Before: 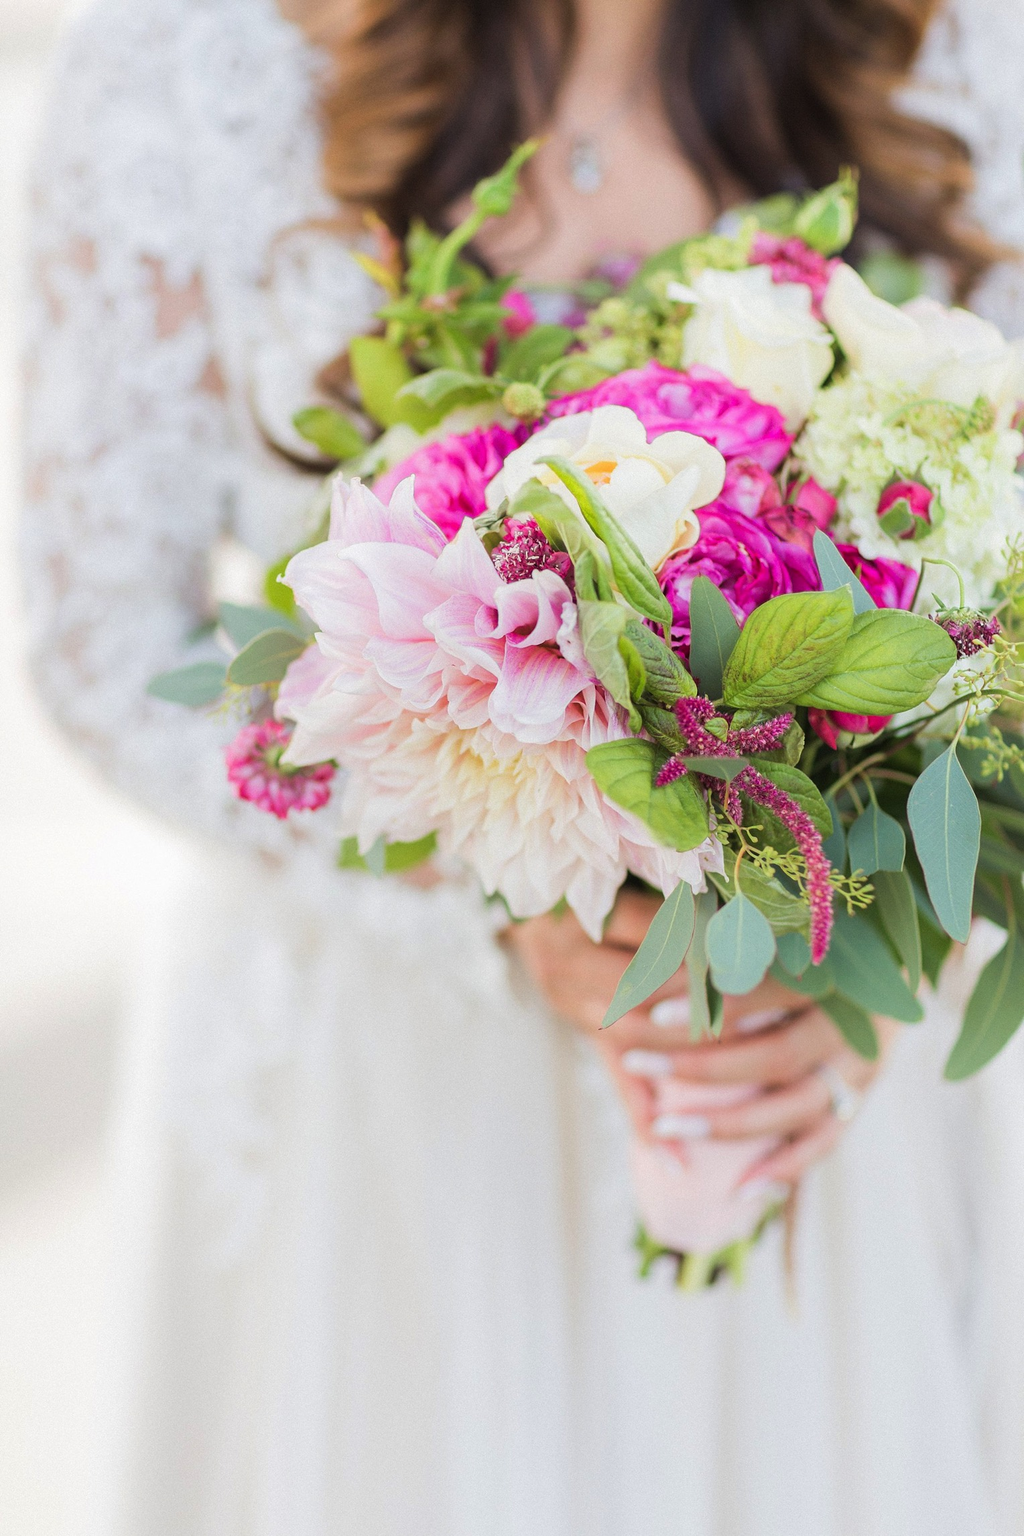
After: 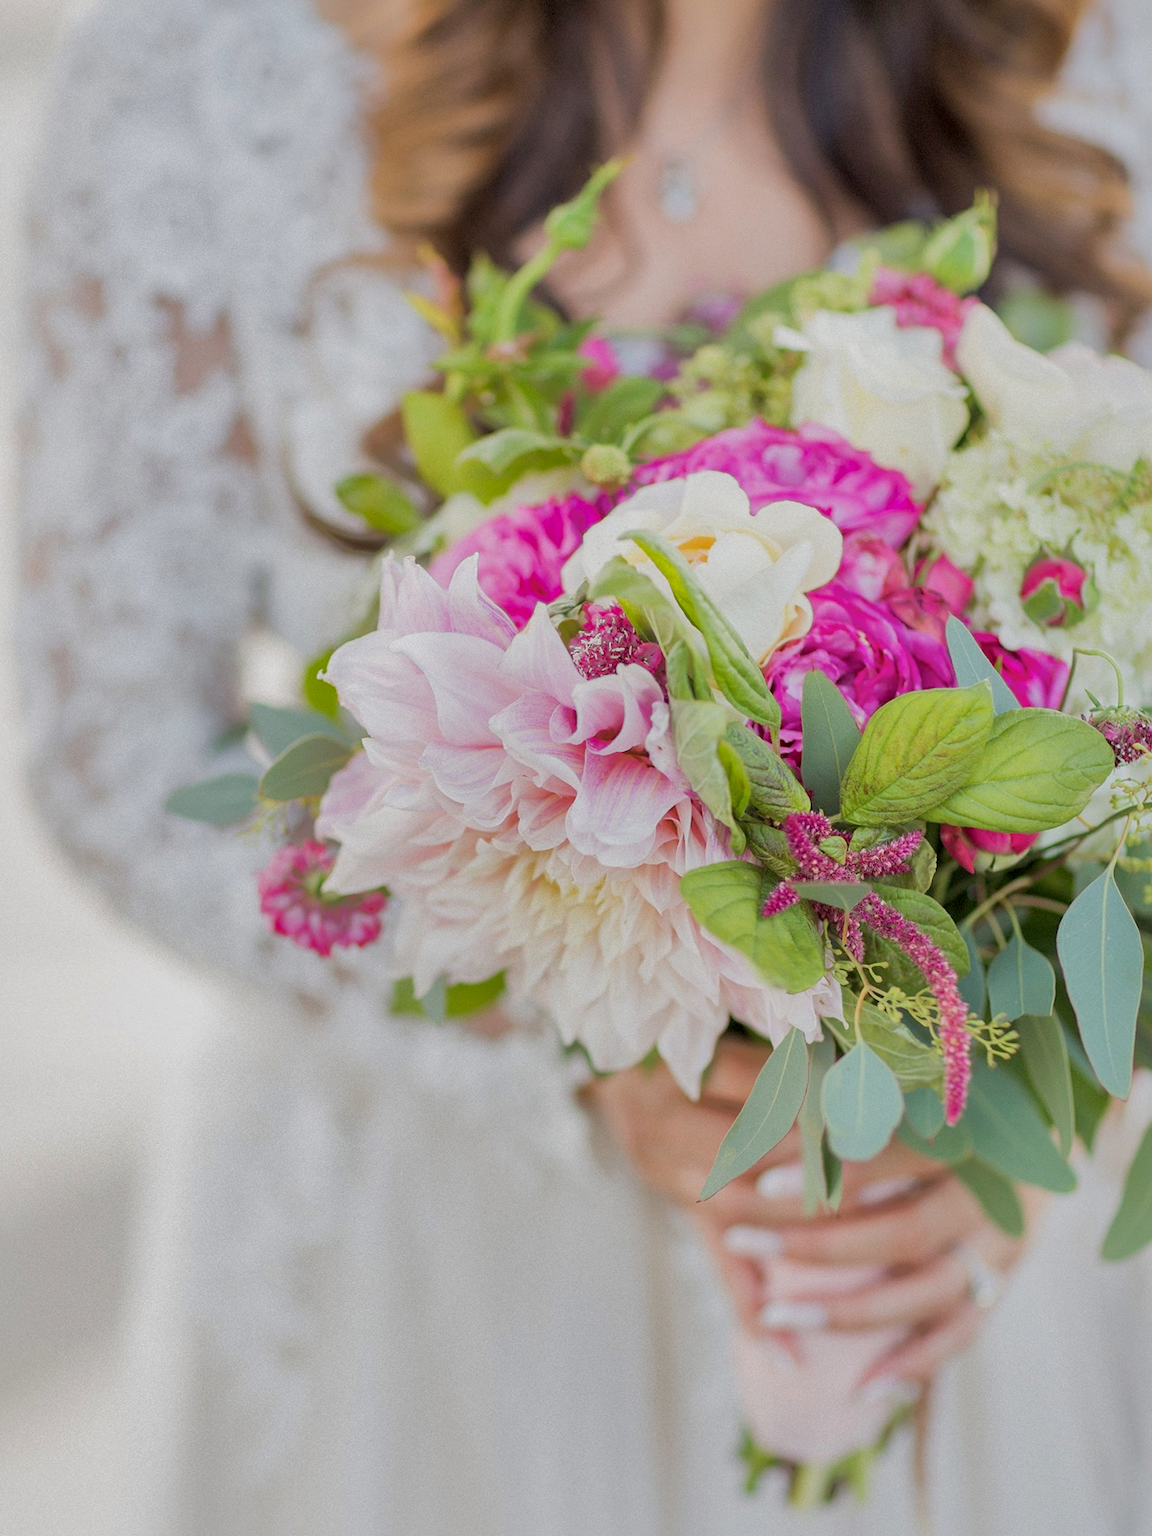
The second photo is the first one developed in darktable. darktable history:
crop and rotate: angle 0.2°, left 0.275%, right 3.127%, bottom 14.18%
shadows and highlights: shadows 40, highlights -60
exposure: black level correction 0.006, exposure -0.226 EV, compensate highlight preservation false
